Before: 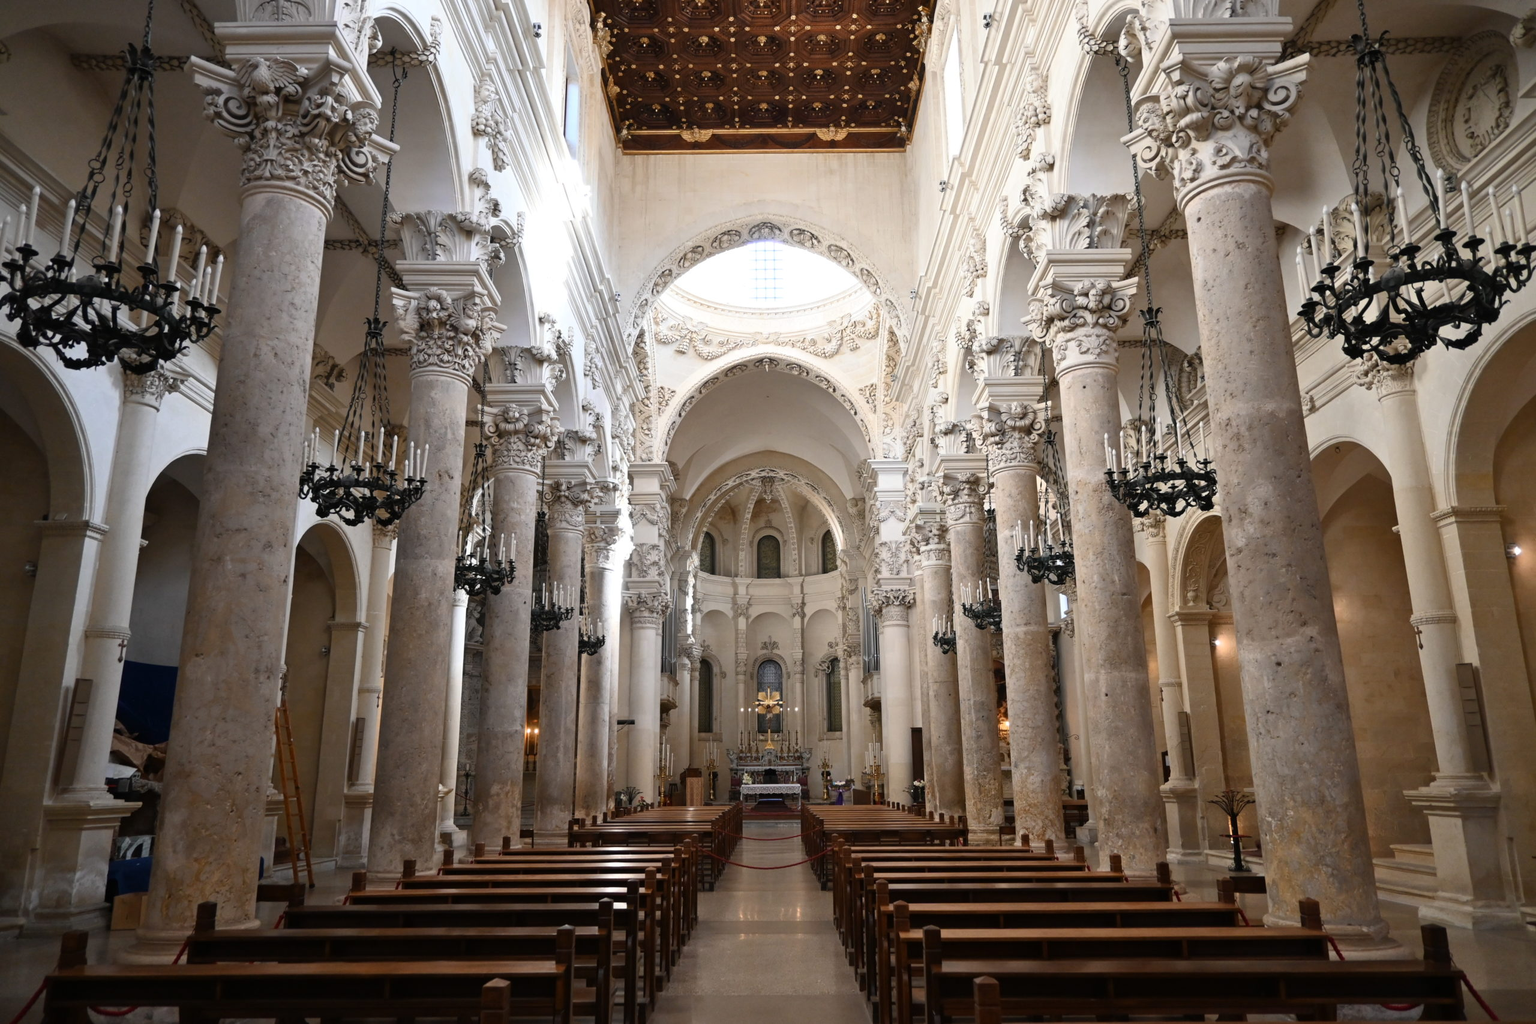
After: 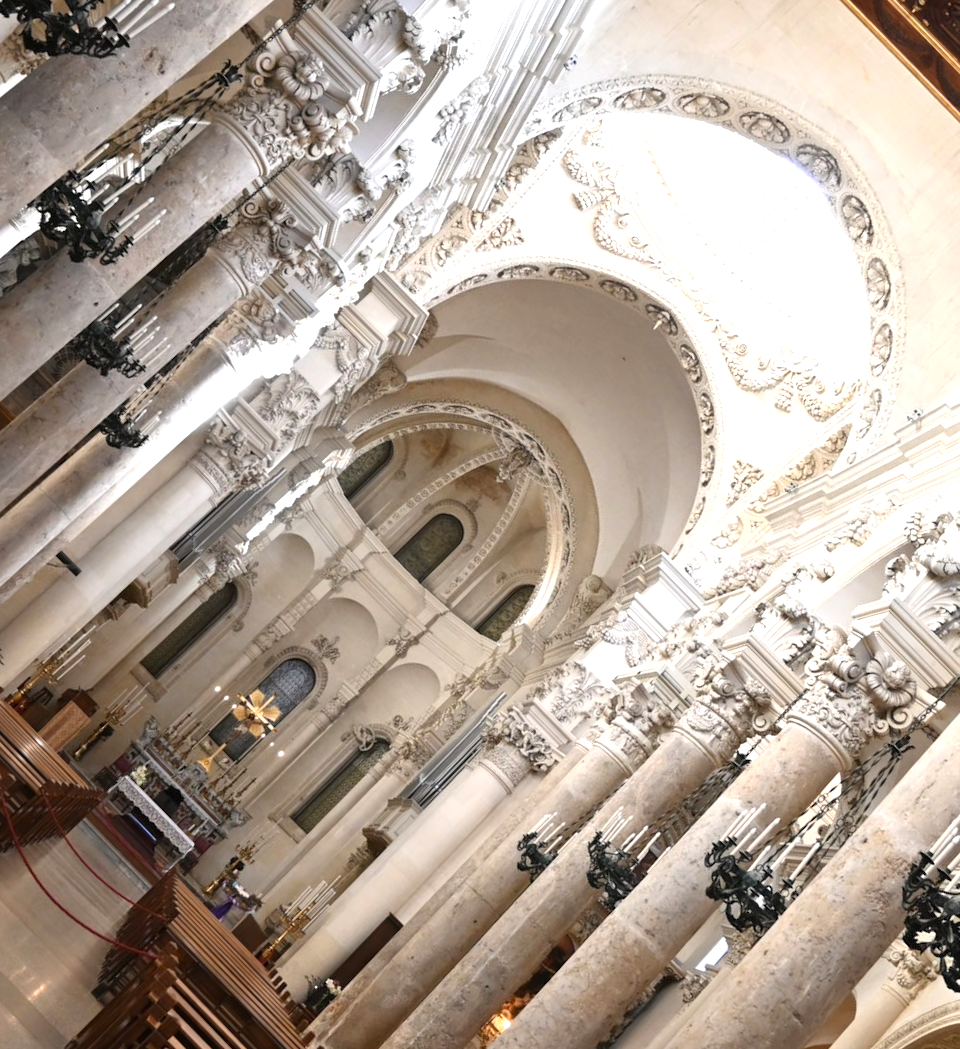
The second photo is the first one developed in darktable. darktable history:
crop and rotate: angle -46.22°, top 16.218%, right 0.971%, bottom 11.634%
exposure: exposure 0.611 EV, compensate highlight preservation false
